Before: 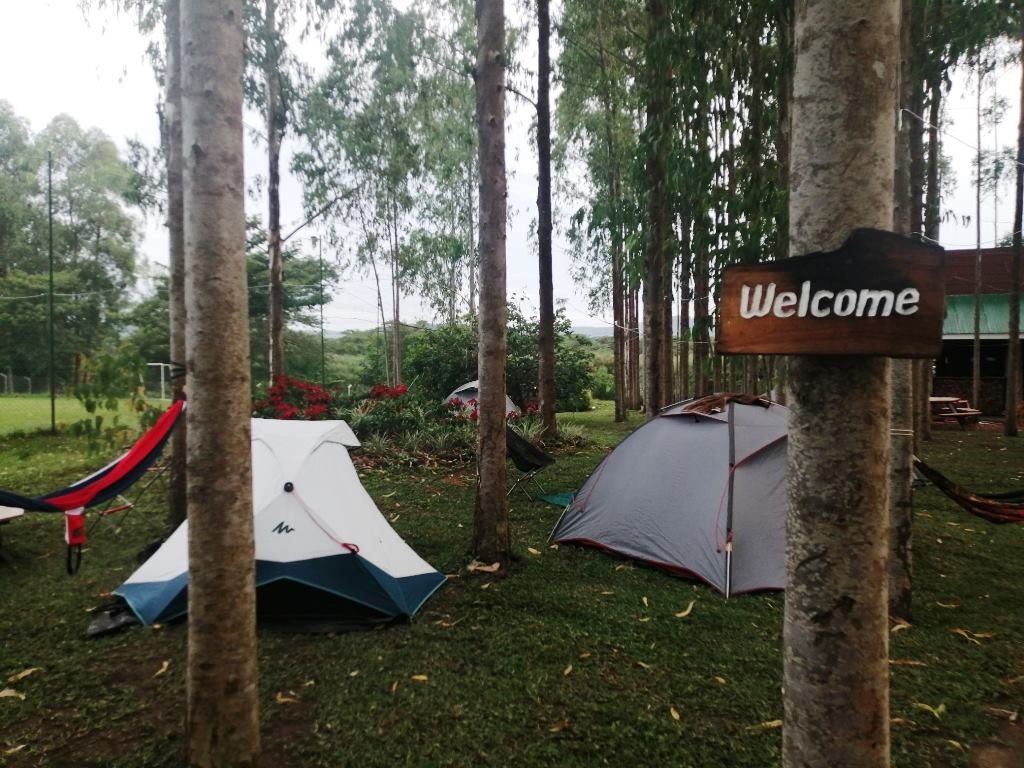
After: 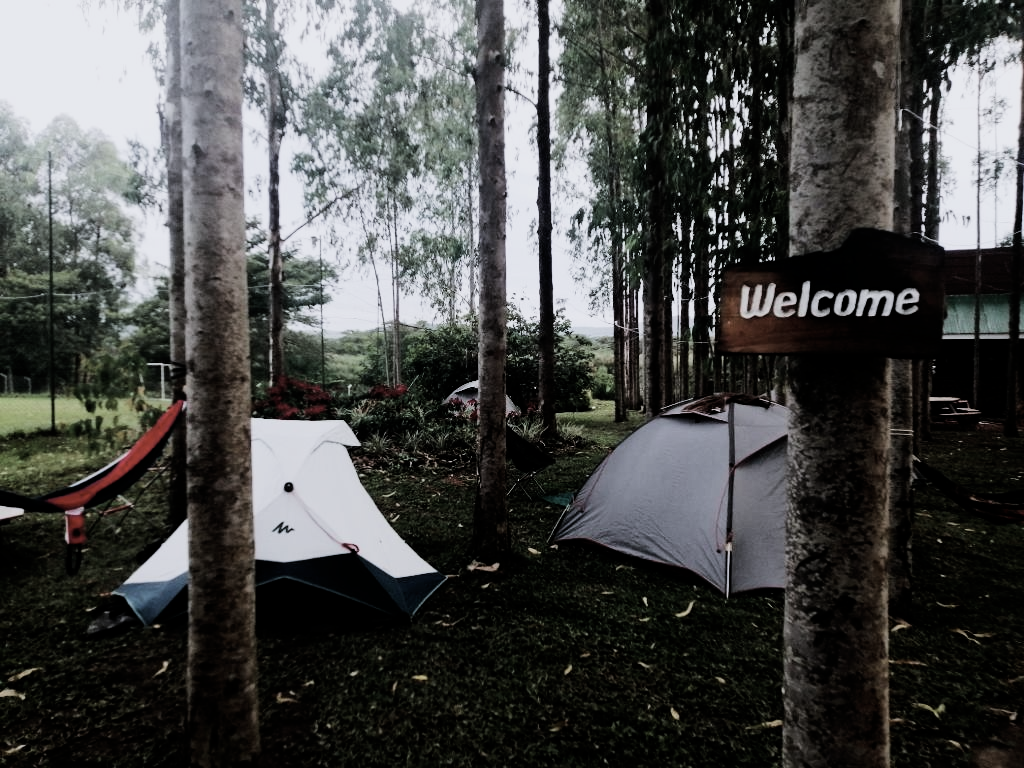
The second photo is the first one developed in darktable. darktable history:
color calibration: illuminant as shot in camera, x 0.358, y 0.373, temperature 4628.91 K
filmic rgb: black relative exposure -5 EV, hardness 2.88, contrast 1.4, highlights saturation mix -30%
contrast brightness saturation: contrast 0.1, saturation -0.36
